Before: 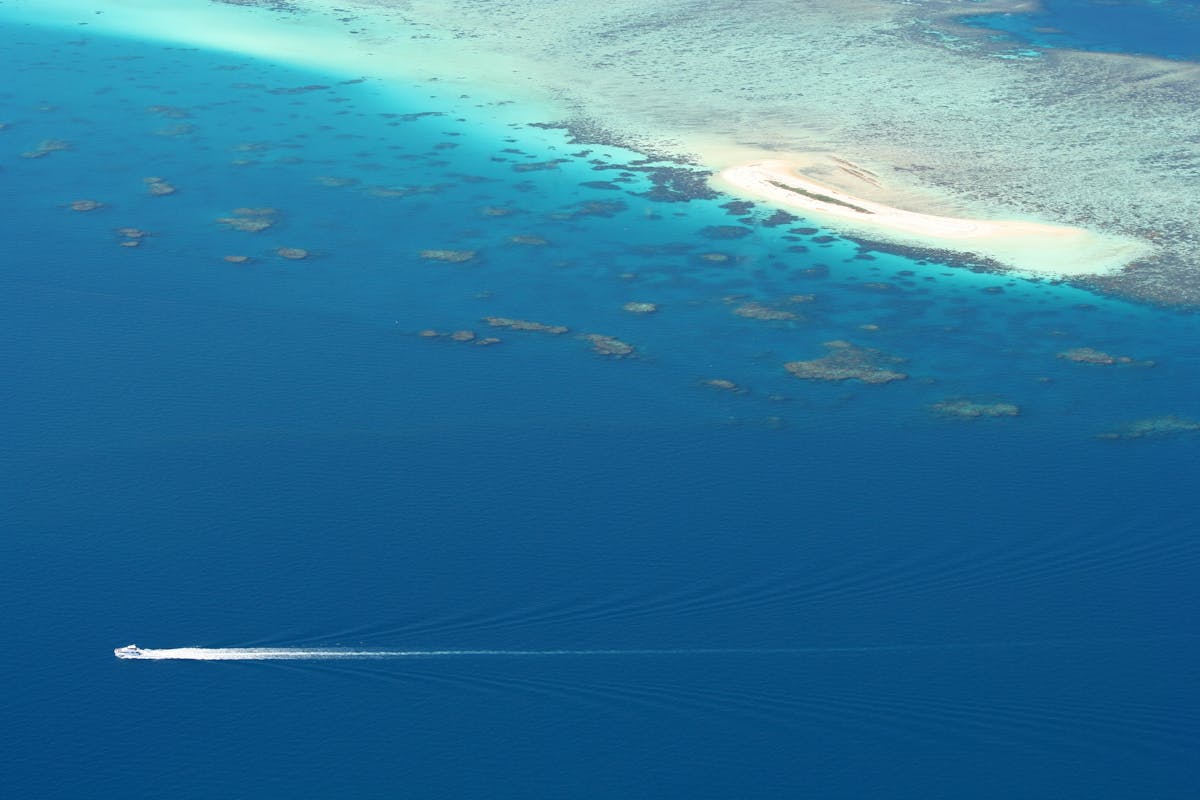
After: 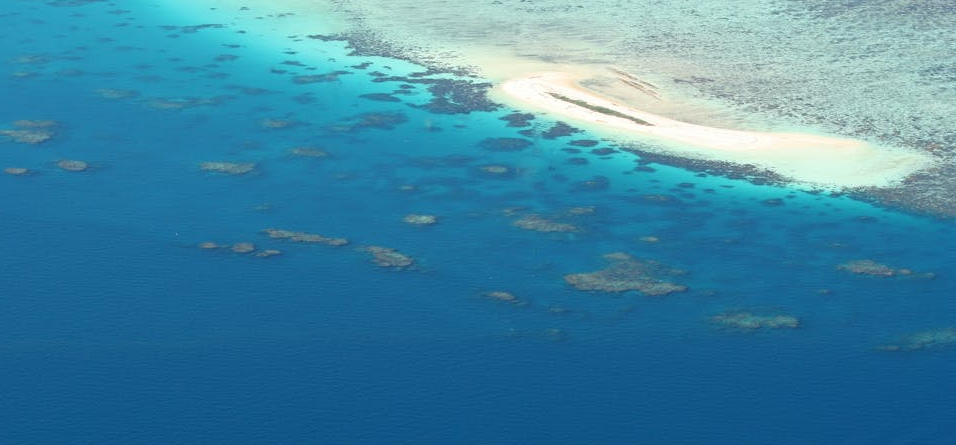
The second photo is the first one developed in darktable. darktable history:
crop: left 18.367%, top 11.083%, right 1.952%, bottom 33.202%
